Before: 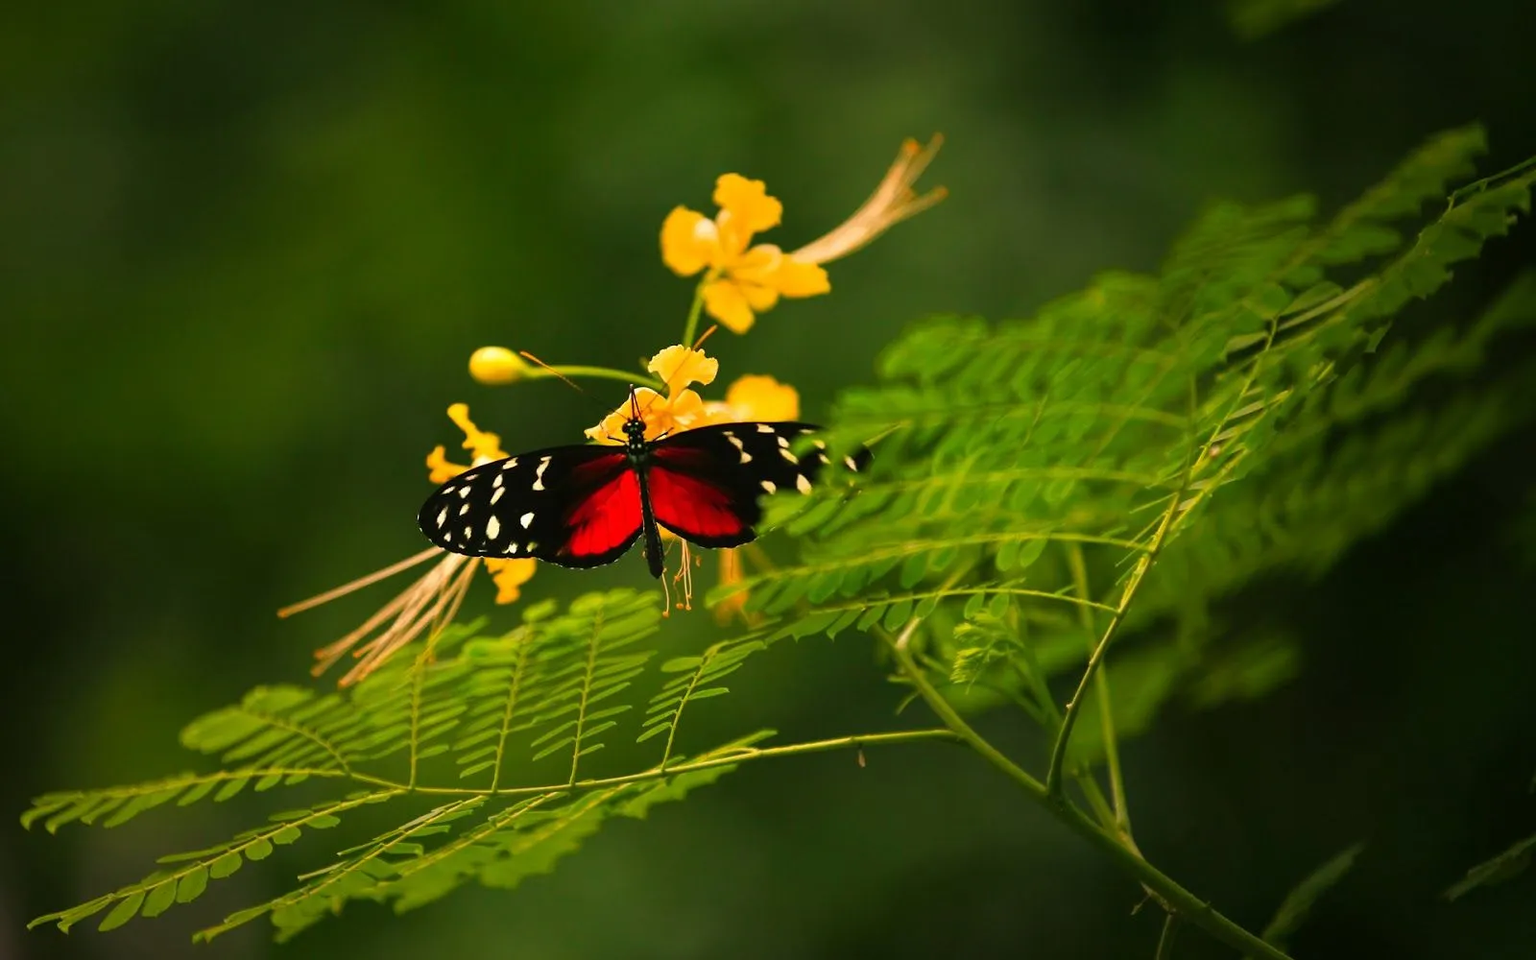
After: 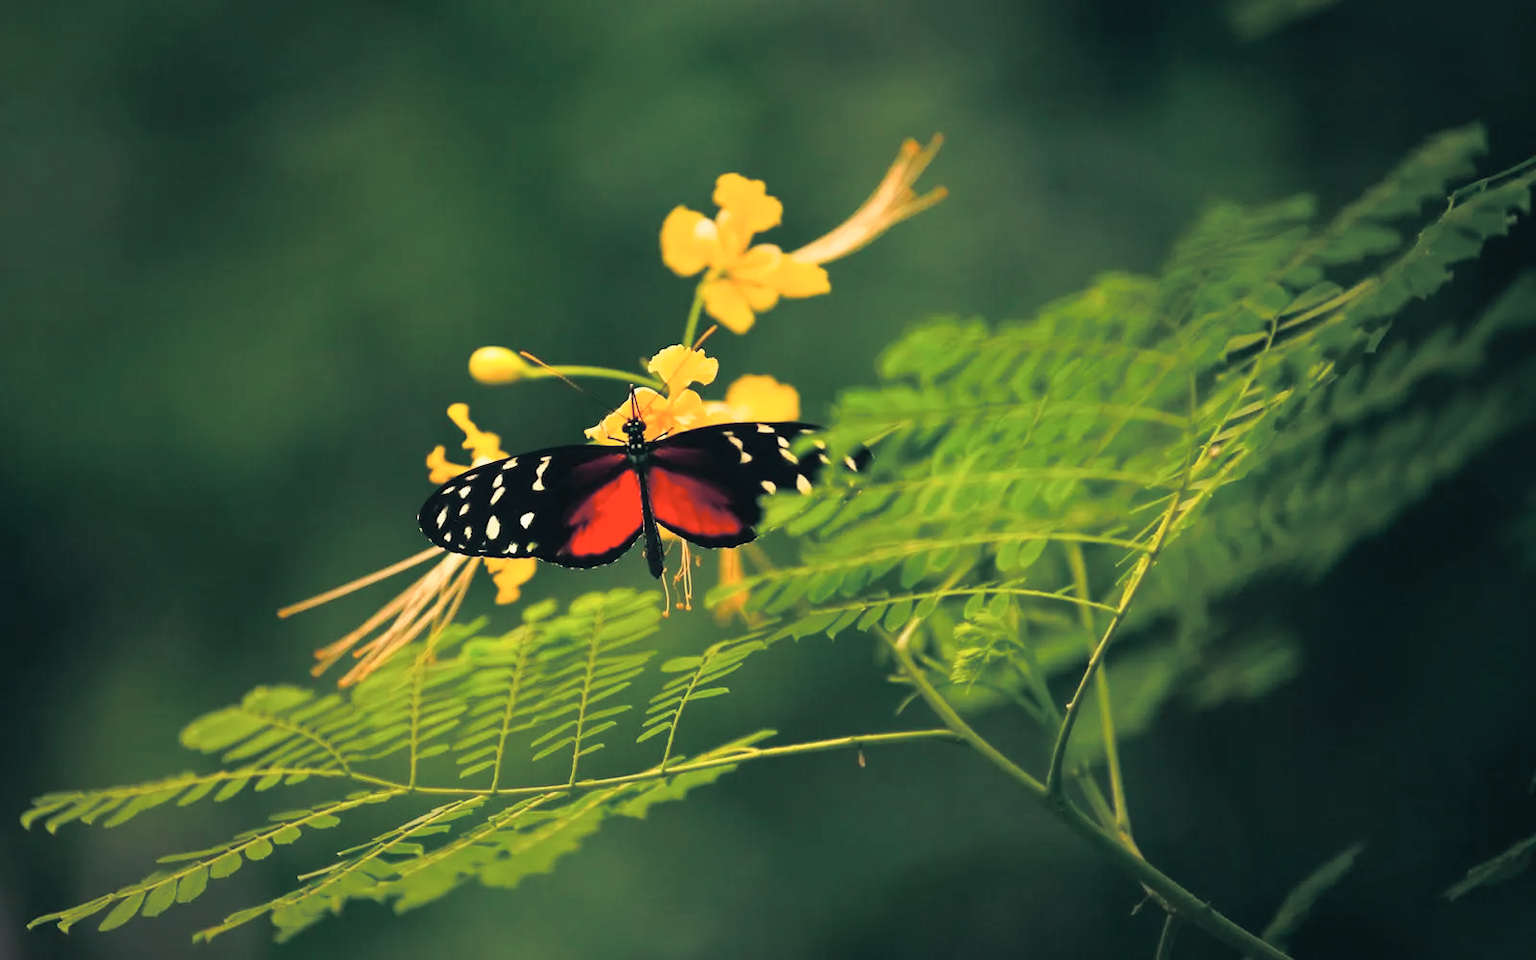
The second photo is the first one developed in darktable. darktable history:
contrast brightness saturation: contrast 0.14, brightness 0.21
exposure: compensate highlight preservation false
split-toning: shadows › hue 216°, shadows › saturation 1, highlights › hue 57.6°, balance -33.4
